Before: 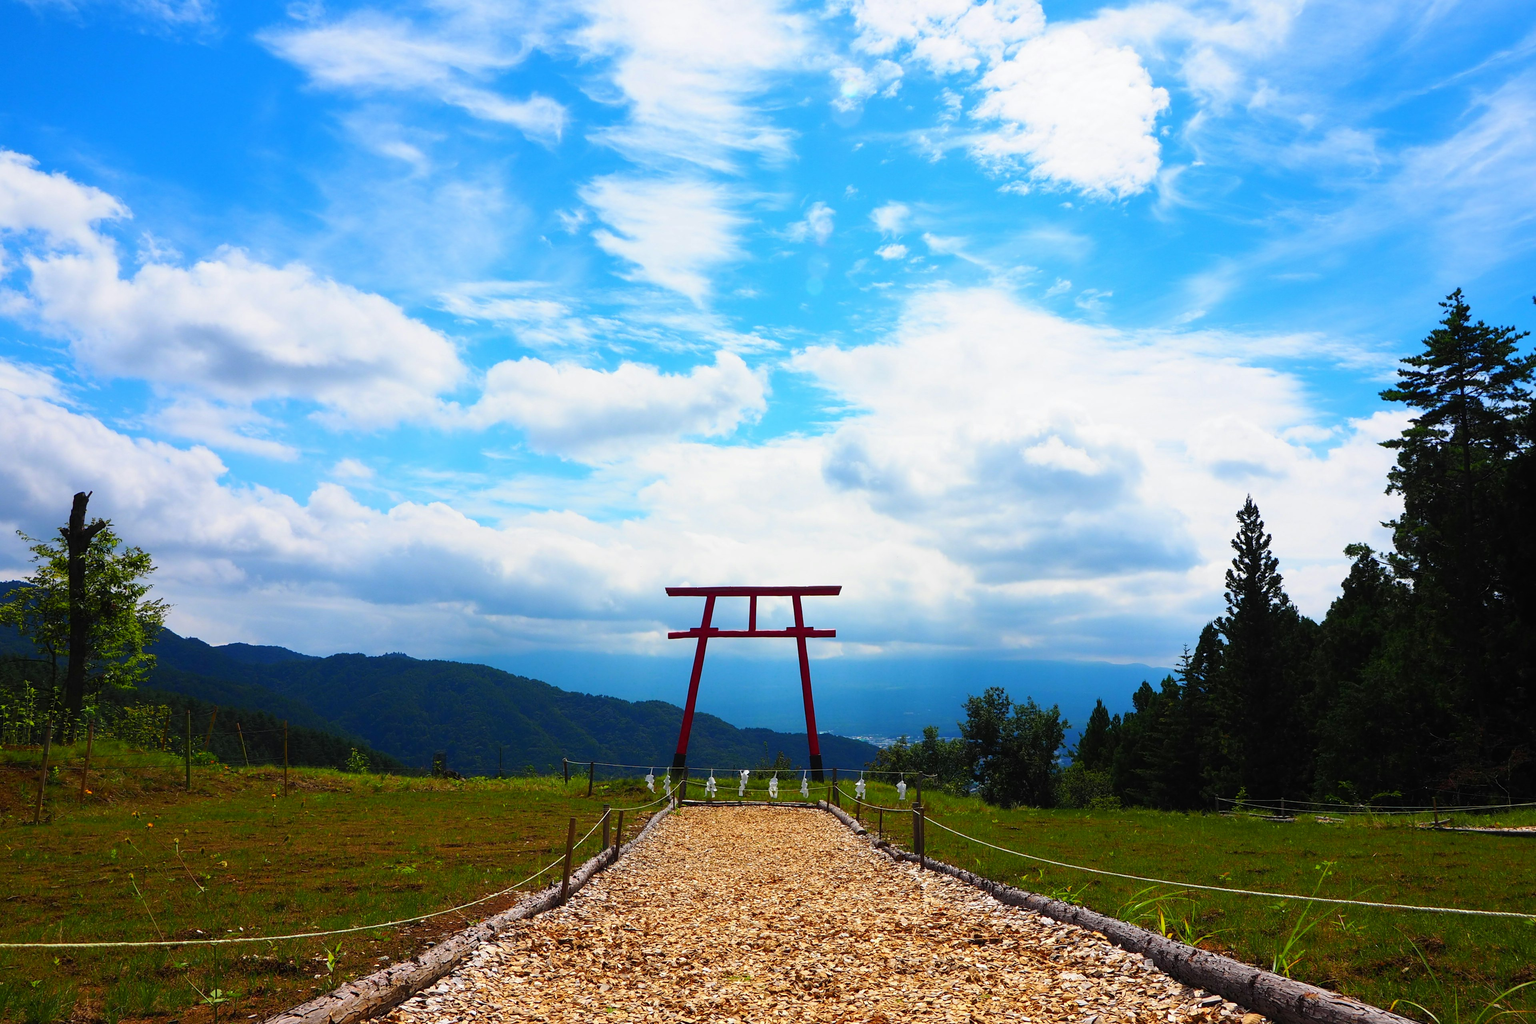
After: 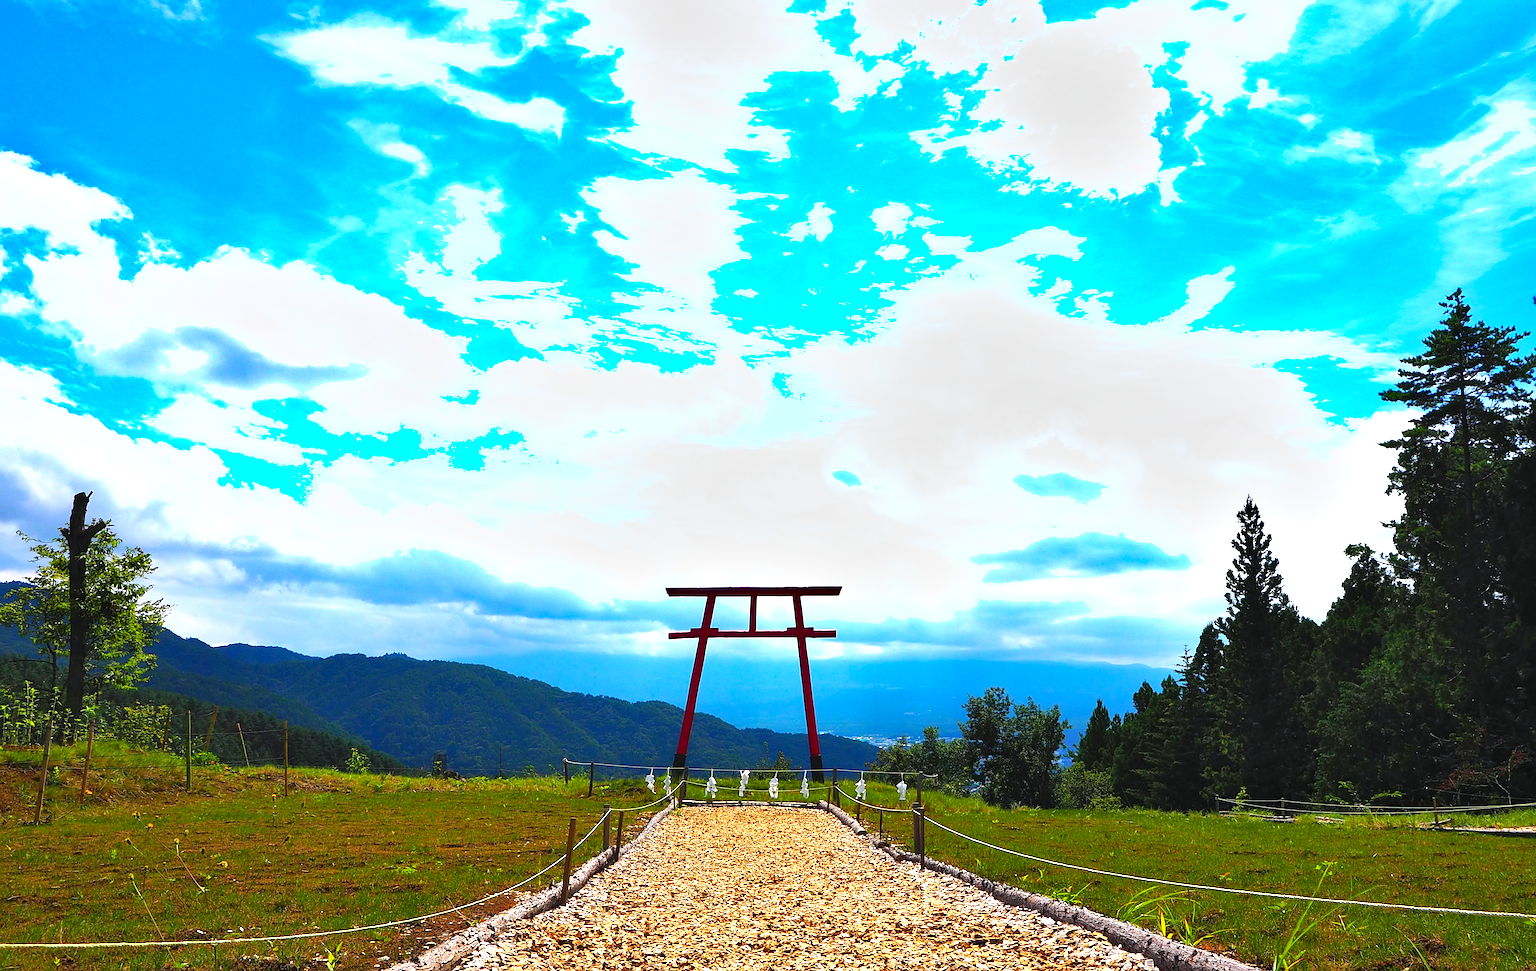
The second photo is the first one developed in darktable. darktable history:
contrast brightness saturation: contrast 0.05
crop and rotate: top 0.002%, bottom 5.12%
sharpen: on, module defaults
color balance rgb: shadows lift › chroma 1.041%, shadows lift › hue 243.02°, perceptual saturation grading › global saturation 0.211%, global vibrance 20%
shadows and highlights: shadows 53.12, soften with gaussian
exposure: black level correction 0, exposure 0.895 EV, compensate highlight preservation false
